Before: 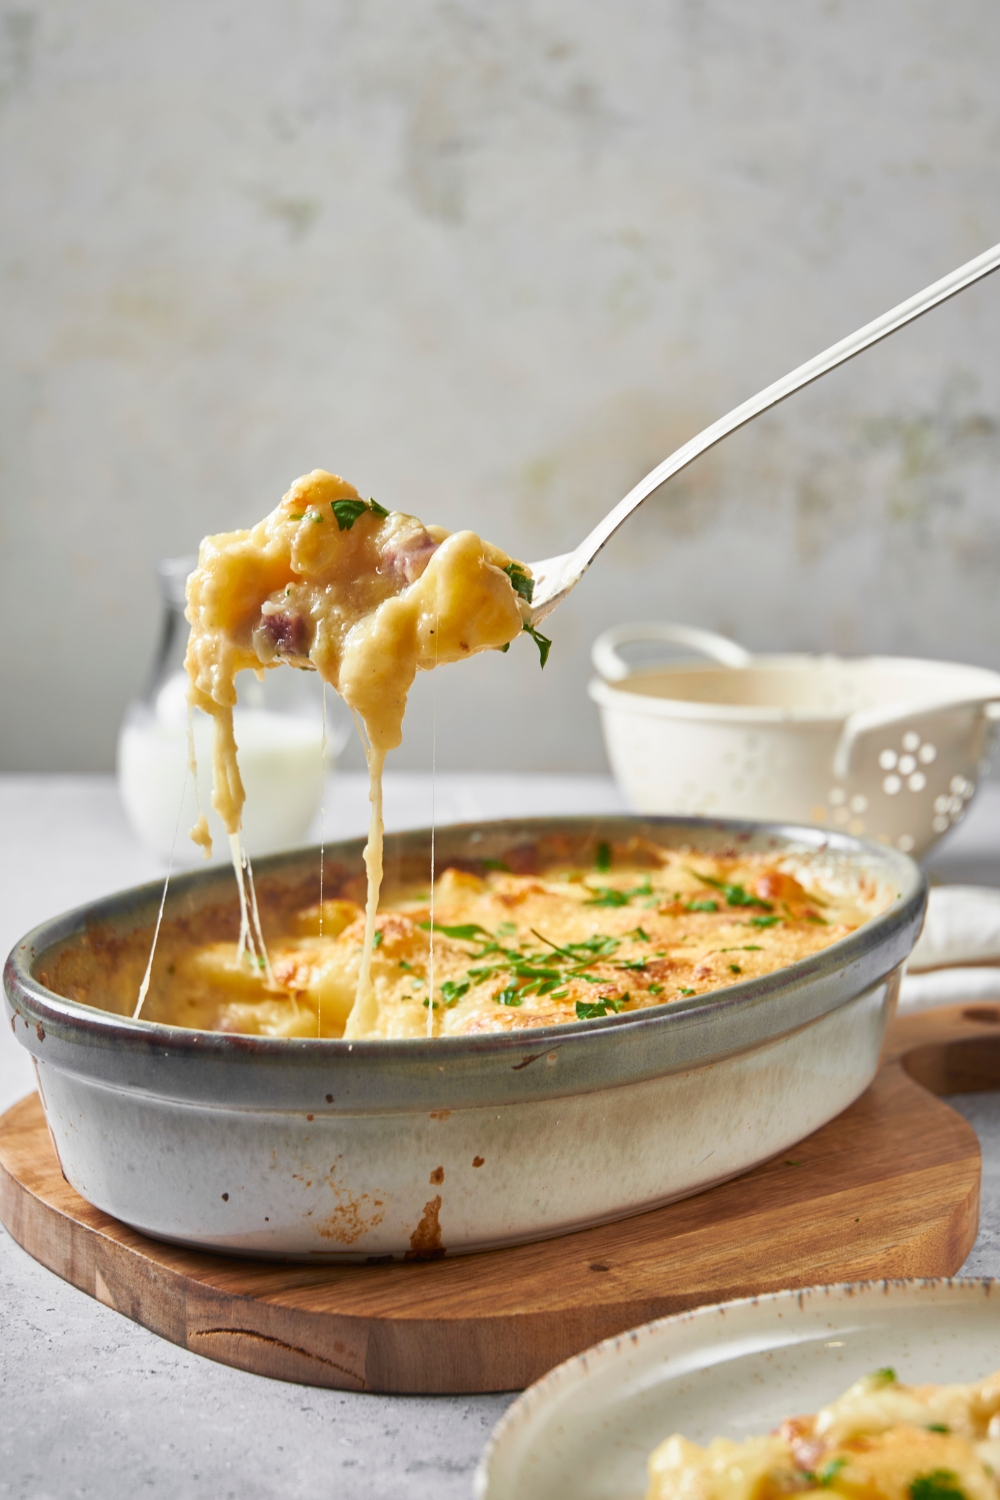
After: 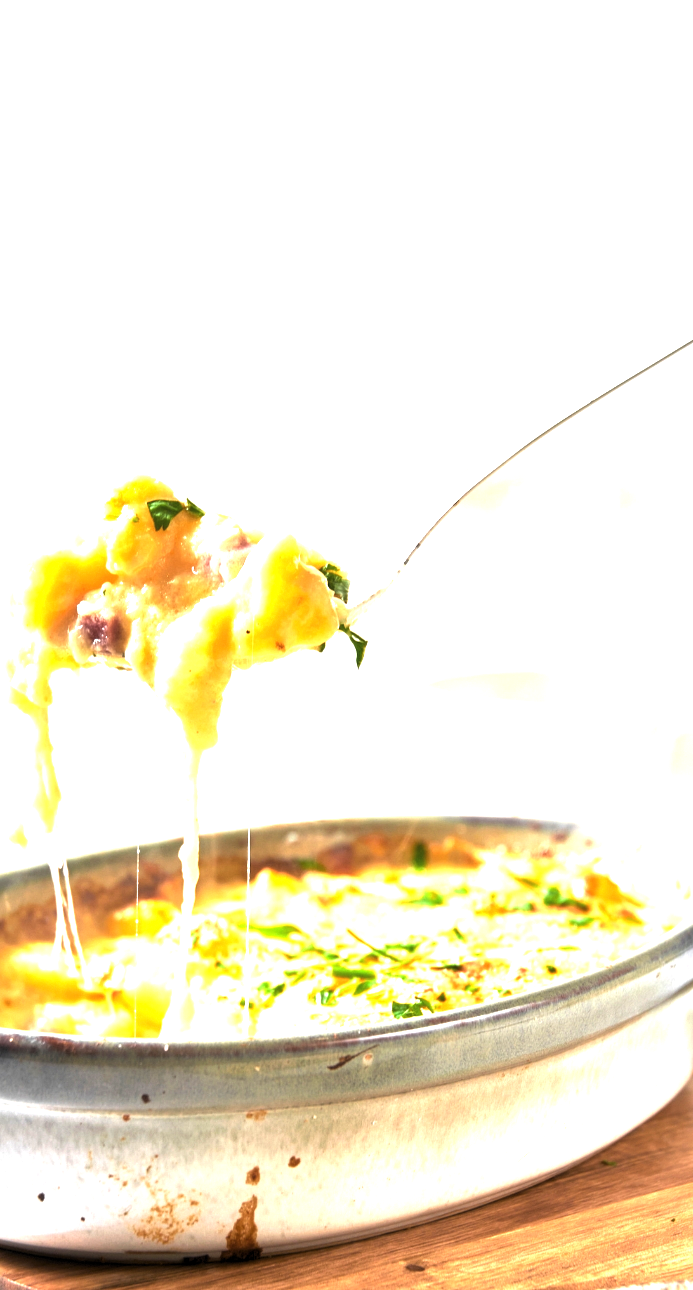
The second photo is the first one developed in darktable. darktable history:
exposure: black level correction 0, exposure 1.9 EV, compensate highlight preservation false
crop: left 18.479%, right 12.2%, bottom 13.971%
levels: levels [0.116, 0.574, 1]
